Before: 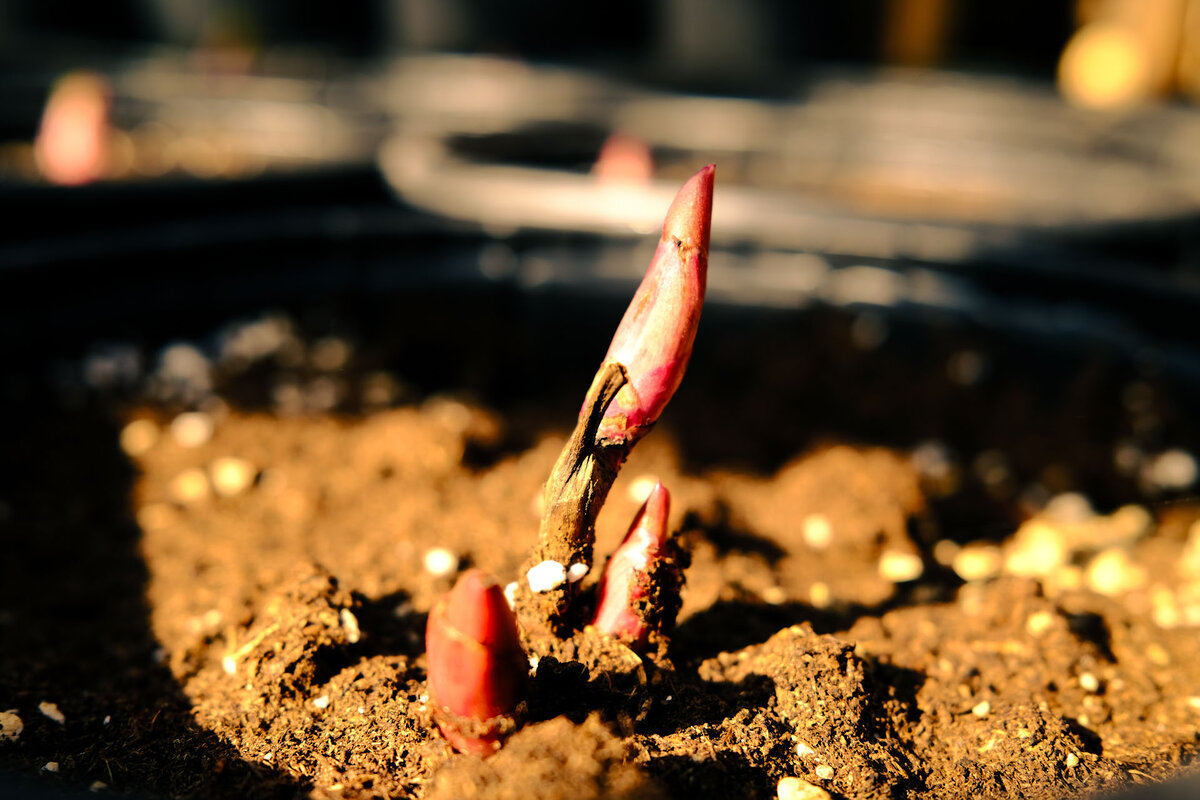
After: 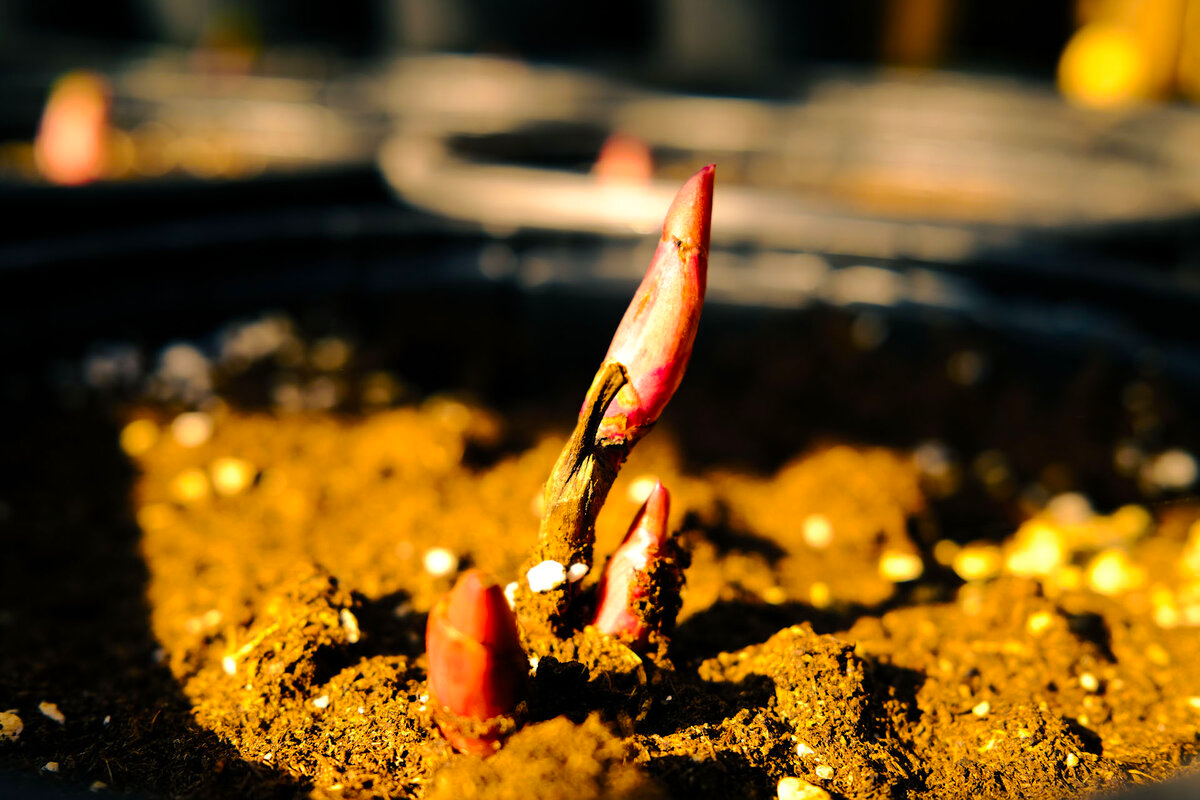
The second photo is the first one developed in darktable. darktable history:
color balance rgb: perceptual saturation grading › global saturation 31.304%
tone equalizer: edges refinement/feathering 500, mask exposure compensation -1.57 EV, preserve details no
